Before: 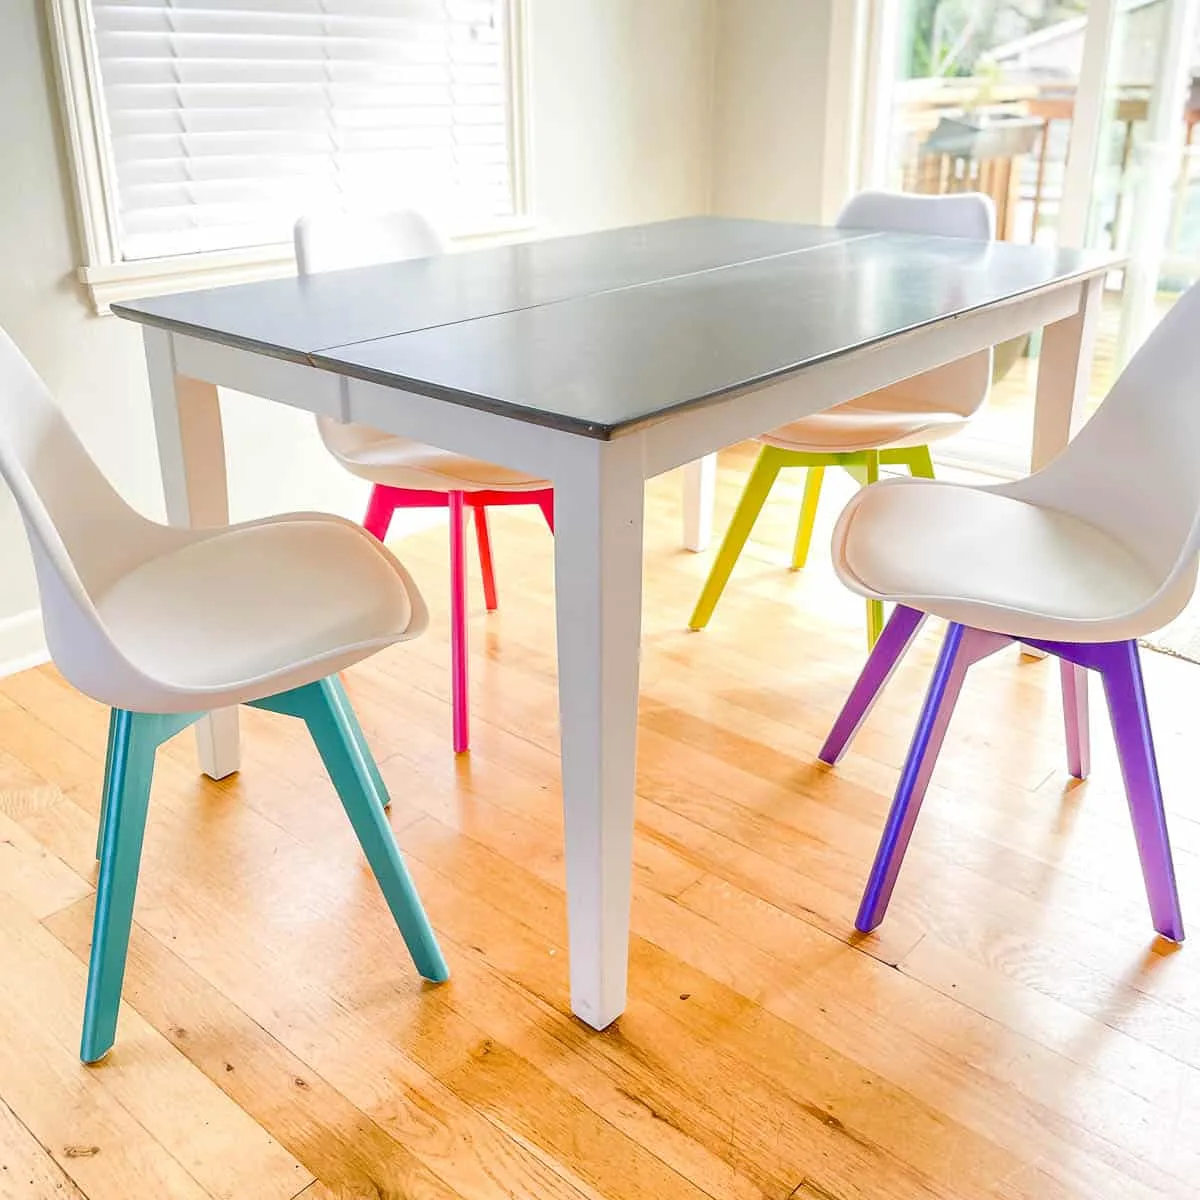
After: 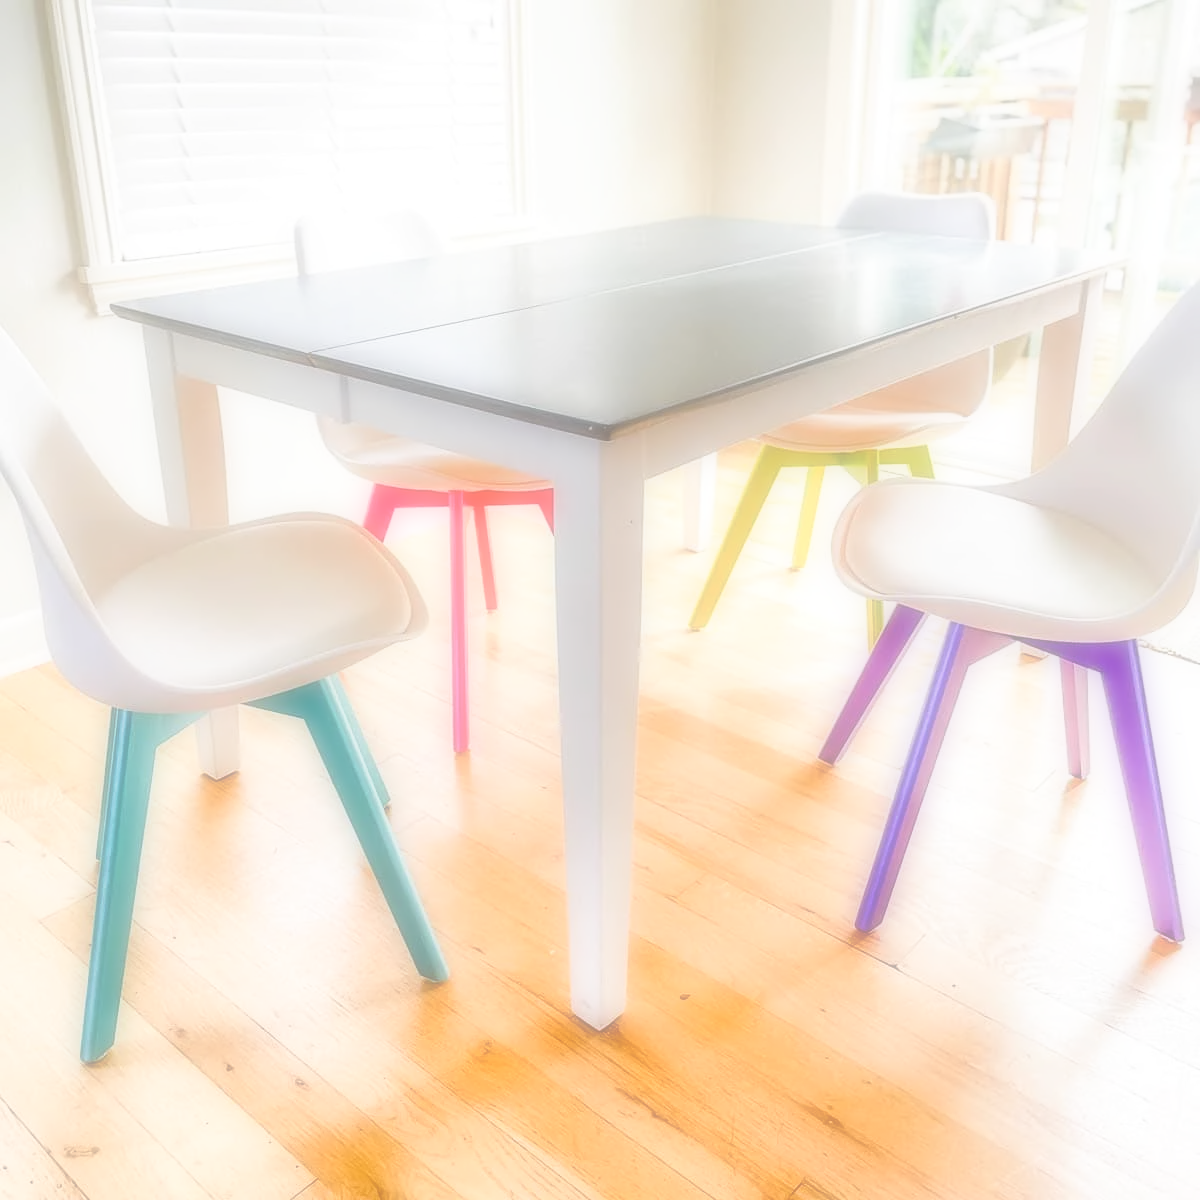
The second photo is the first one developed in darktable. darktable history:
tone curve: curves: ch0 [(0, 0) (0.003, 0.023) (0.011, 0.025) (0.025, 0.029) (0.044, 0.047) (0.069, 0.079) (0.1, 0.113) (0.136, 0.152) (0.177, 0.199) (0.224, 0.26) (0.277, 0.333) (0.335, 0.404) (0.399, 0.48) (0.468, 0.559) (0.543, 0.635) (0.623, 0.713) (0.709, 0.797) (0.801, 0.879) (0.898, 0.953) (1, 1)], preserve colors none
soften: on, module defaults
